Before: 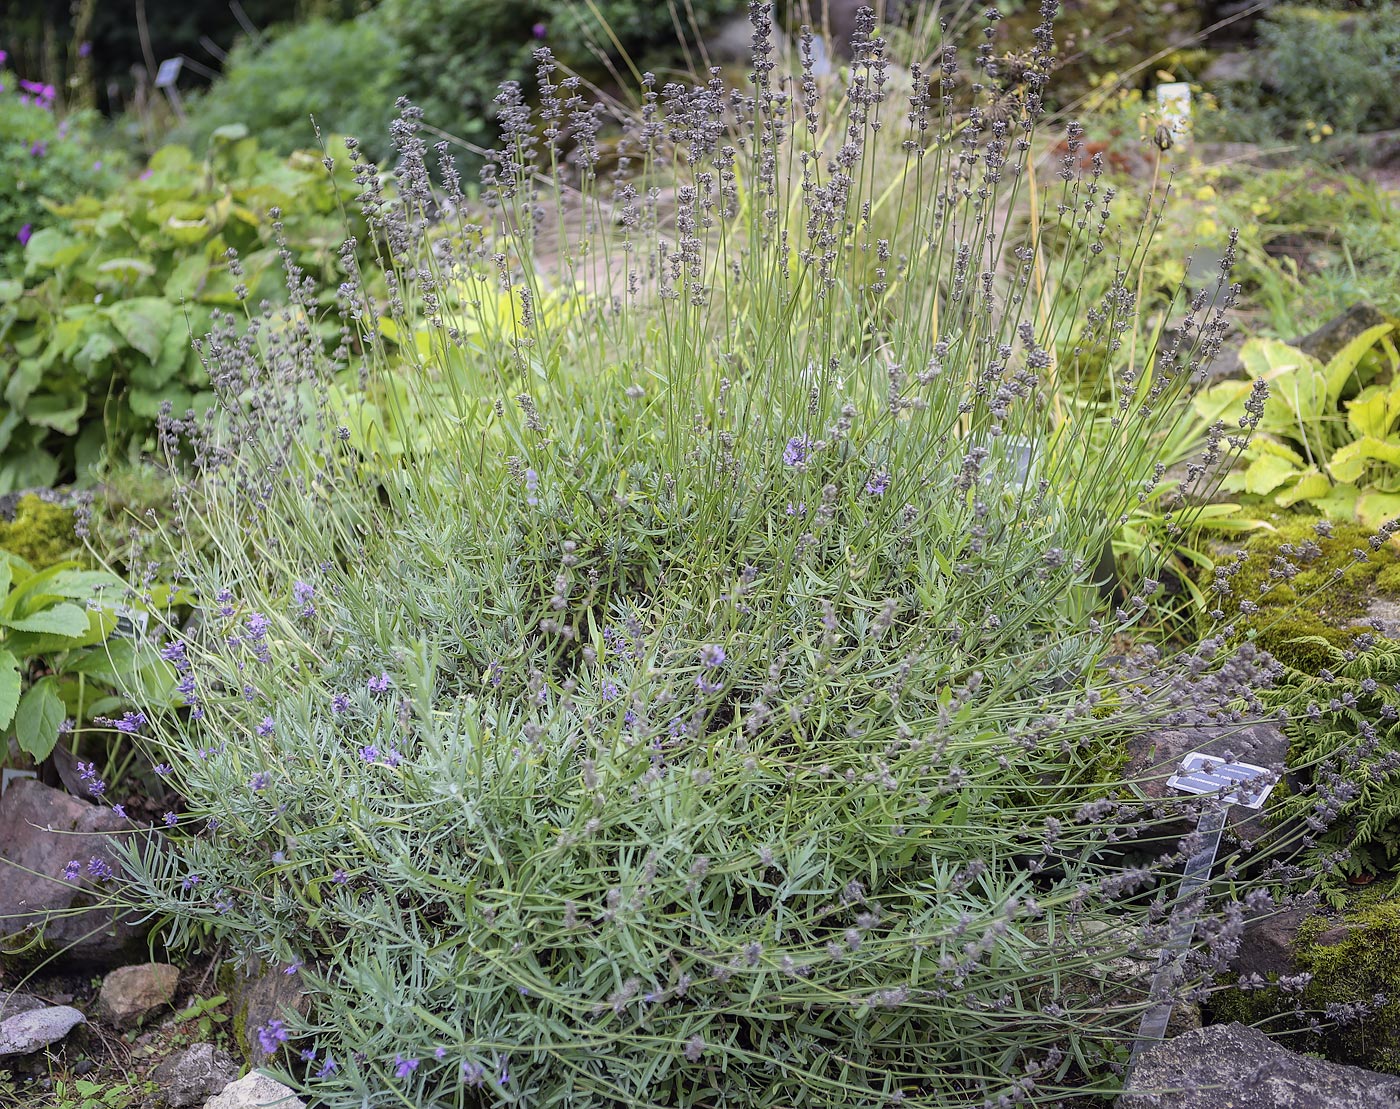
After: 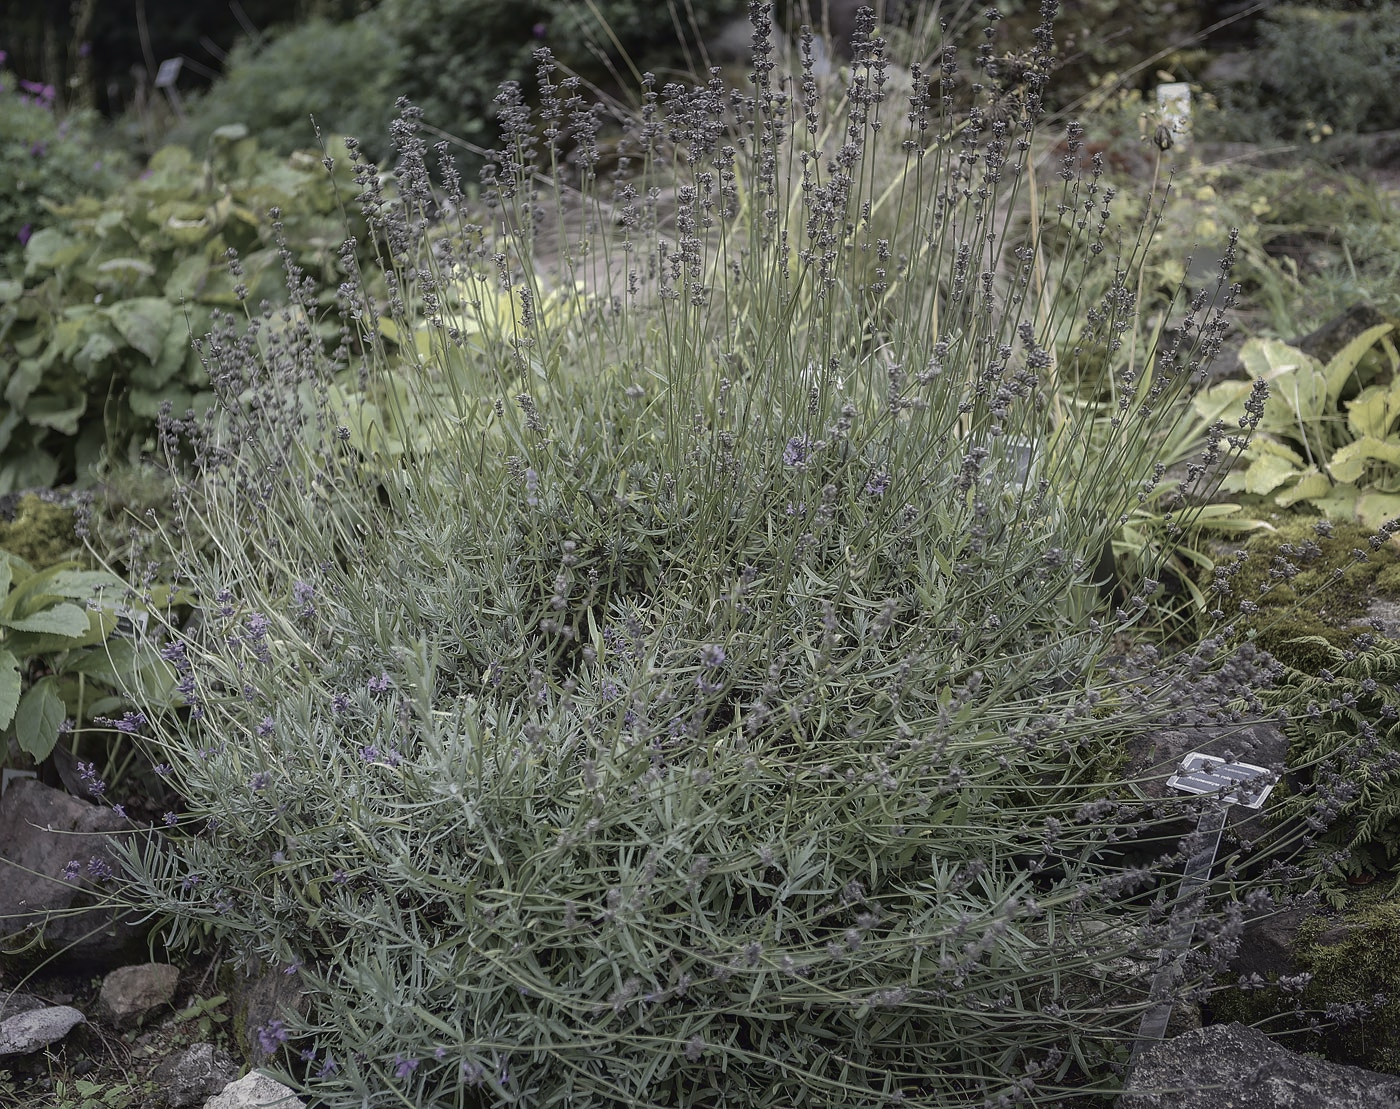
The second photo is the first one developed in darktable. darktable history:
tone curve: curves: ch0 [(0, 0) (0.003, 0.029) (0.011, 0.034) (0.025, 0.044) (0.044, 0.057) (0.069, 0.07) (0.1, 0.084) (0.136, 0.104) (0.177, 0.127) (0.224, 0.156) (0.277, 0.192) (0.335, 0.236) (0.399, 0.284) (0.468, 0.339) (0.543, 0.393) (0.623, 0.454) (0.709, 0.541) (0.801, 0.65) (0.898, 0.766) (1, 1)], color space Lab, linked channels, preserve colors none
color correction: highlights b* 0.017, saturation 0.82
contrast brightness saturation: contrast 0.103, saturation -0.353
